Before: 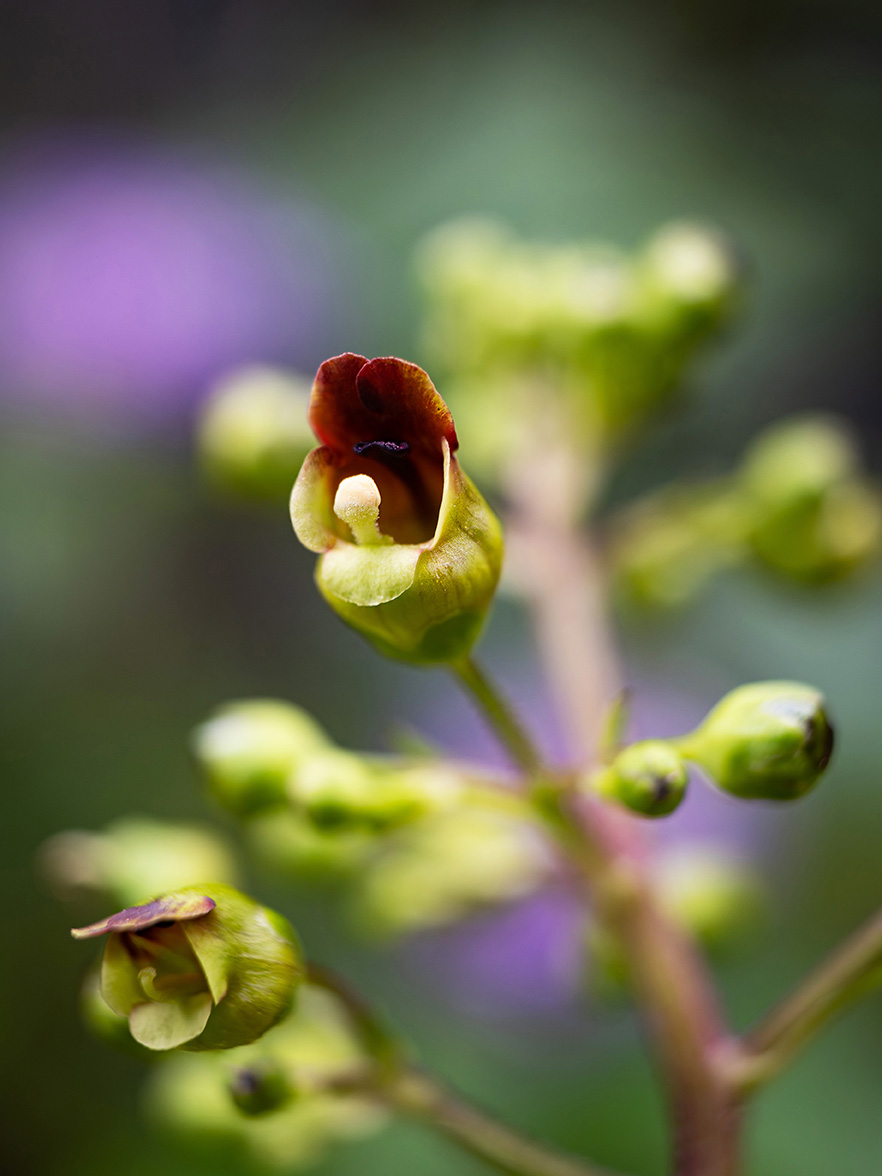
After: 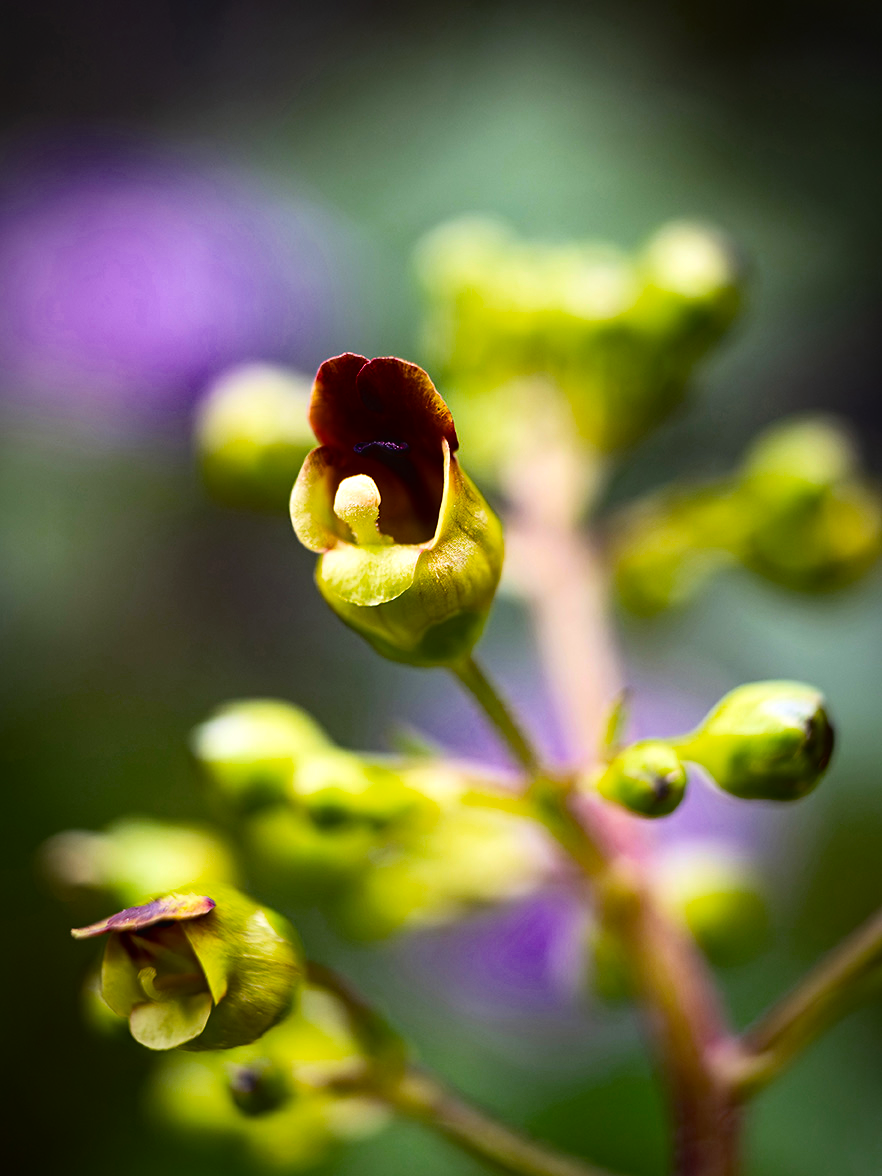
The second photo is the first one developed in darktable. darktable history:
color balance rgb: shadows lift › luminance 0.807%, shadows lift › chroma 0.436%, shadows lift › hue 17.15°, global offset › luminance 0.509%, perceptual saturation grading › global saturation 25.328%, perceptual brilliance grading › global brilliance 14.734%, perceptual brilliance grading › shadows -35.696%, global vibrance 10.671%, saturation formula JzAzBz (2021)
vignetting: saturation 0.003, automatic ratio true
tone curve: curves: ch0 [(0, 0) (0.004, 0.001) (0.133, 0.112) (0.325, 0.362) (0.832, 0.893) (1, 1)], color space Lab, independent channels, preserve colors none
